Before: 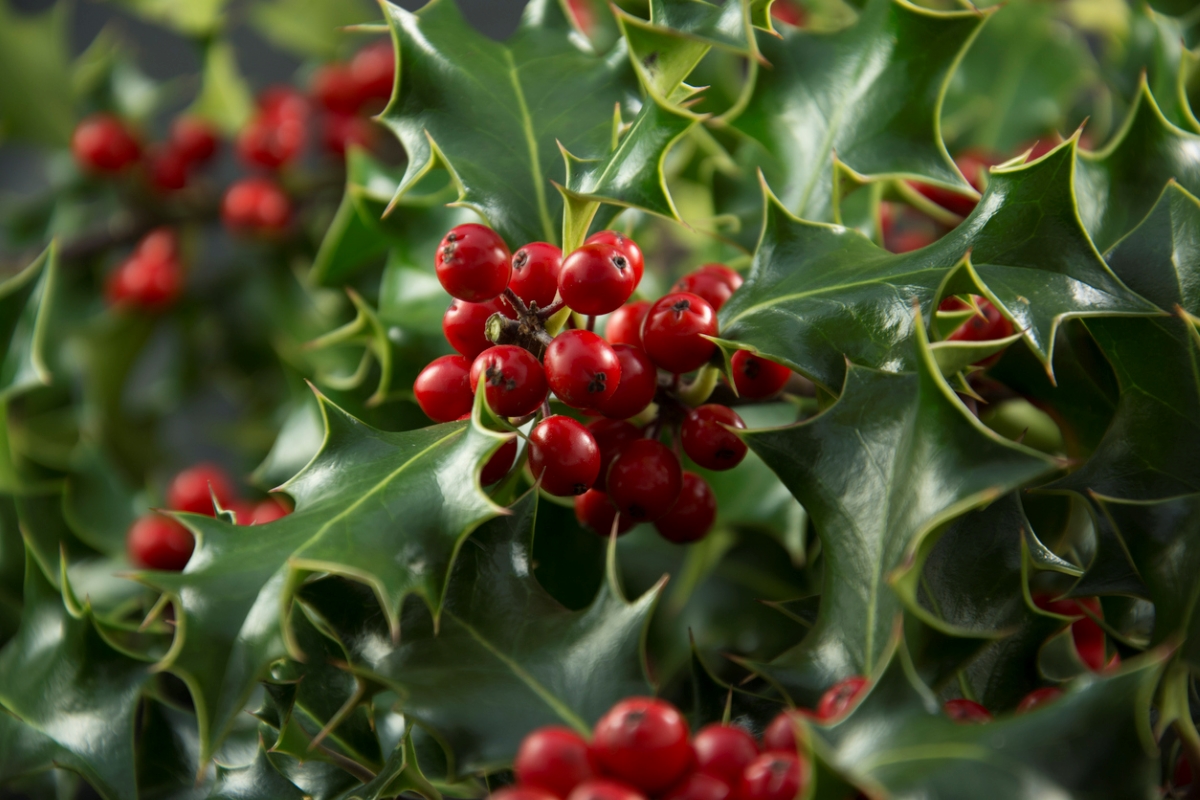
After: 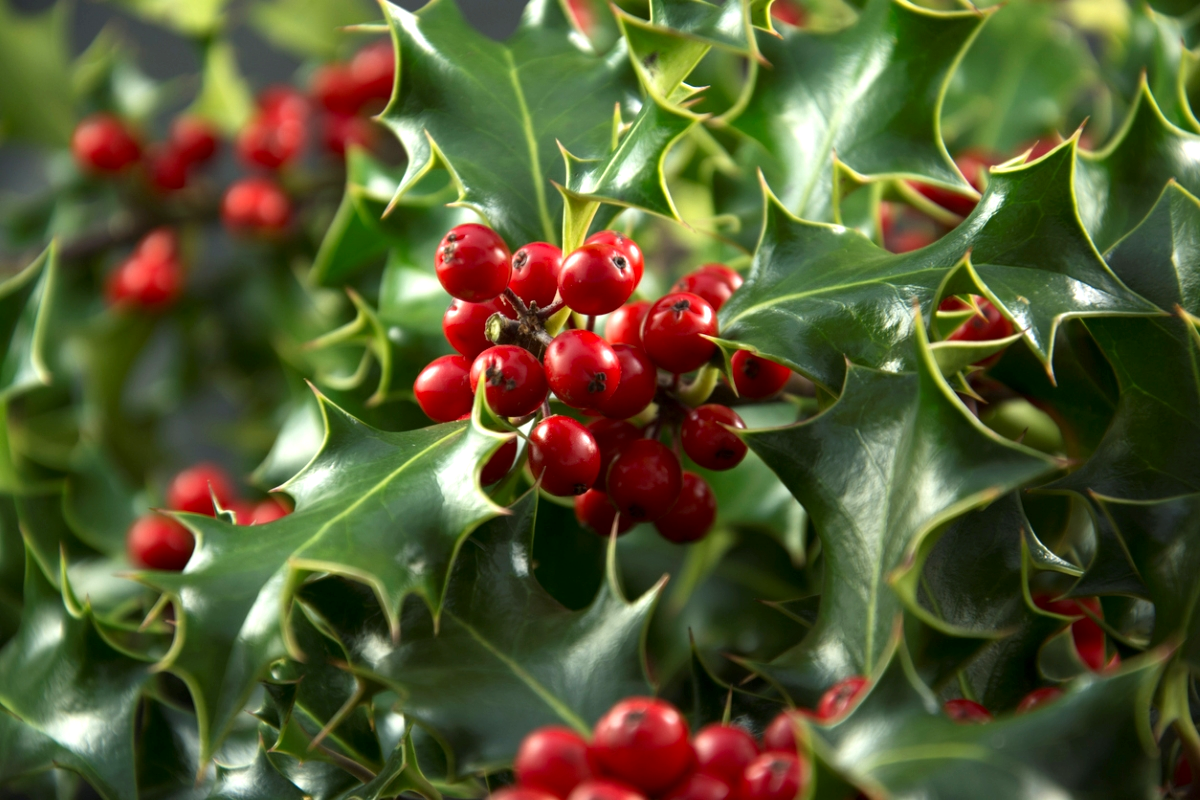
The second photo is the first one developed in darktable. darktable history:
contrast brightness saturation: contrast 0.03, brightness -0.038
exposure: black level correction 0, exposure 0.703 EV, compensate highlight preservation false
